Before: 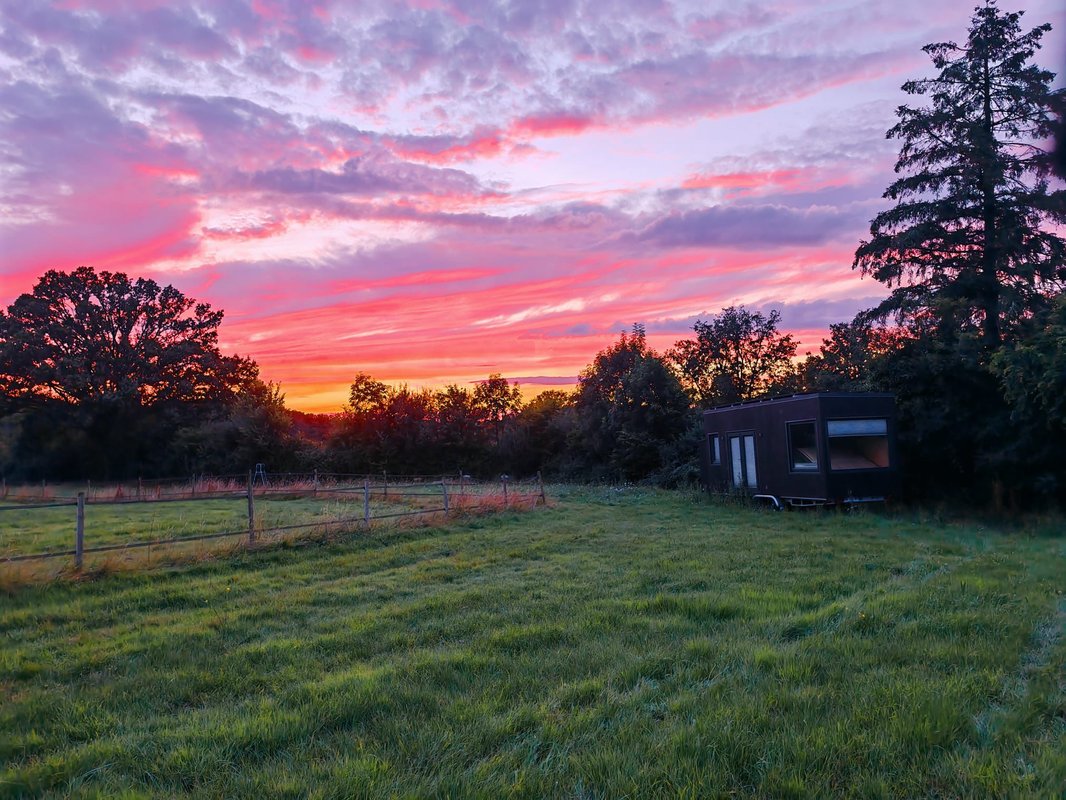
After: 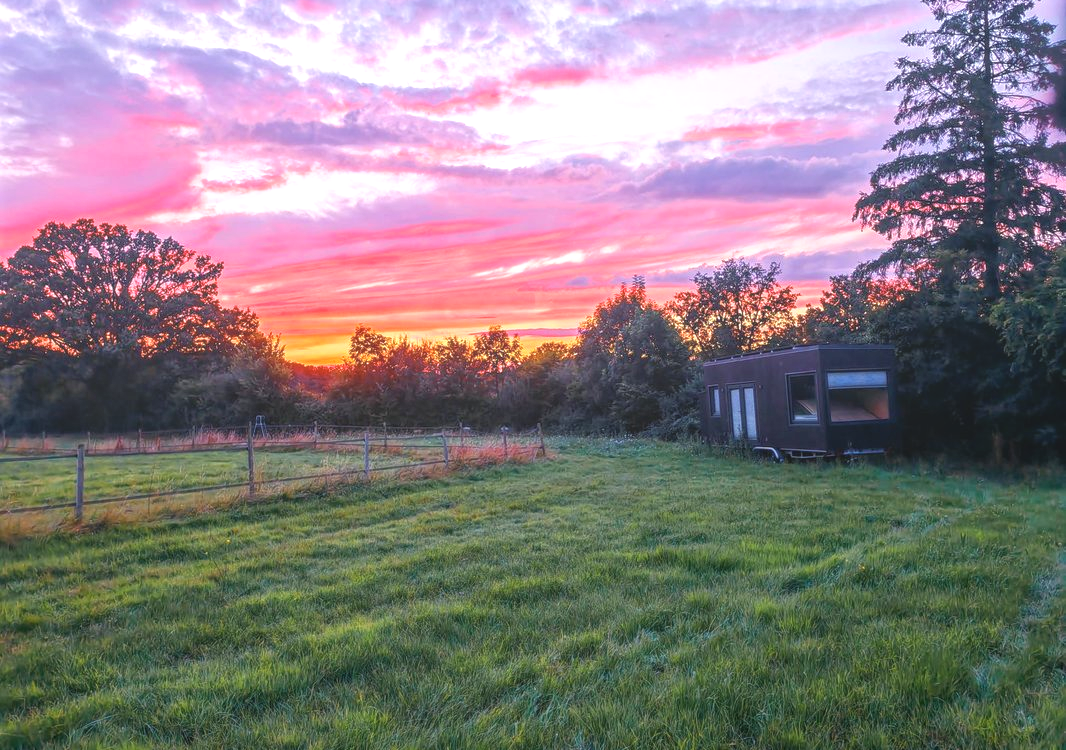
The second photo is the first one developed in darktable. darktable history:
crop and rotate: top 6.25%
local contrast: highlights 73%, shadows 15%, midtone range 0.197
exposure: black level correction 0, exposure 0.7 EV, compensate exposure bias true, compensate highlight preservation false
